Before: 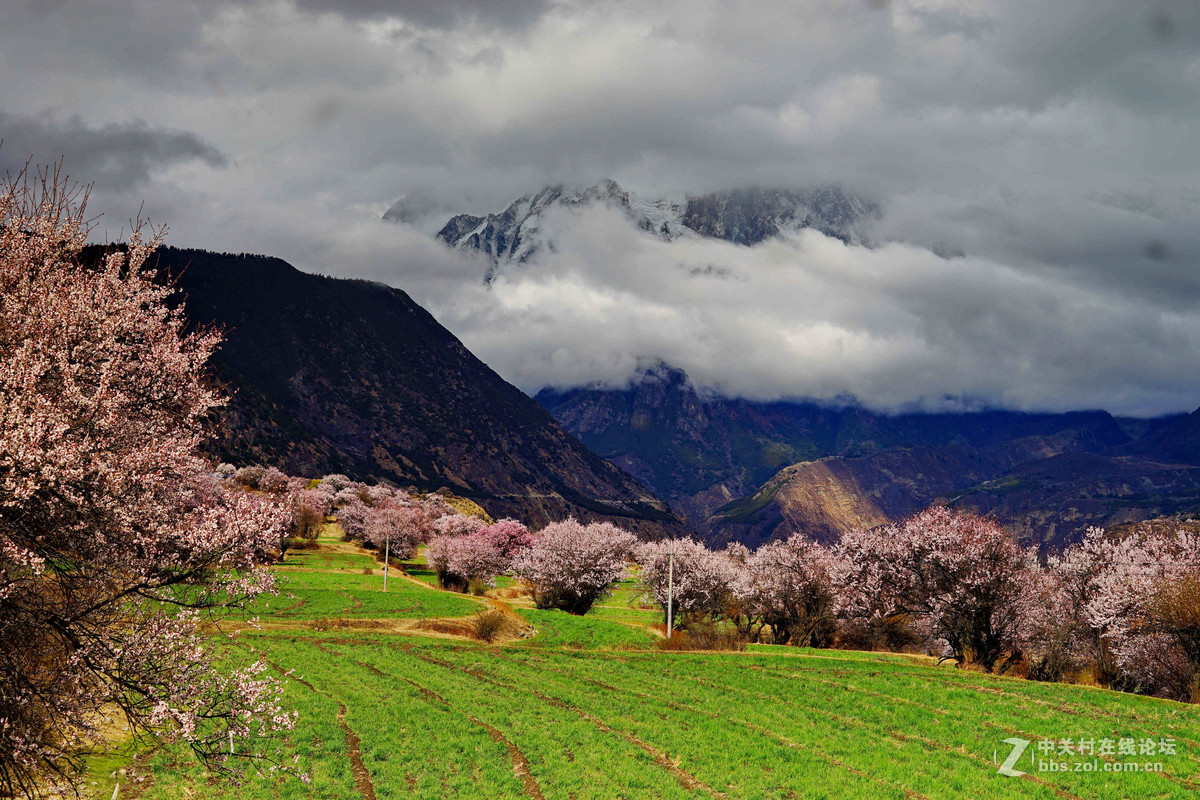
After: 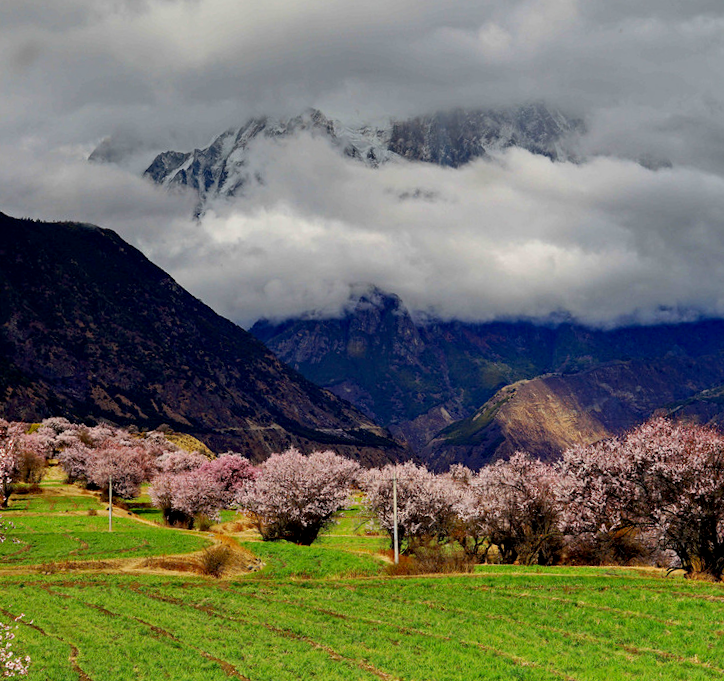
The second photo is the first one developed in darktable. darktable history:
exposure: black level correction 0.005, exposure 0.001 EV, compensate highlight preservation false
rotate and perspective: rotation -3°, crop left 0.031, crop right 0.968, crop top 0.07, crop bottom 0.93
crop and rotate: left 22.918%, top 5.629%, right 14.711%, bottom 2.247%
